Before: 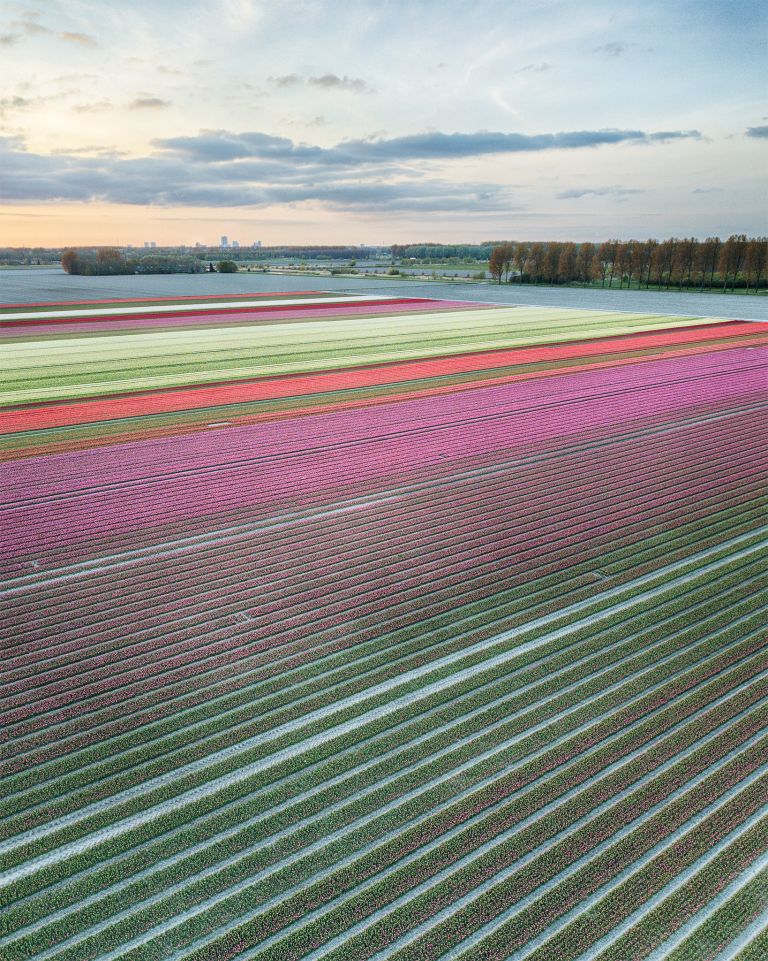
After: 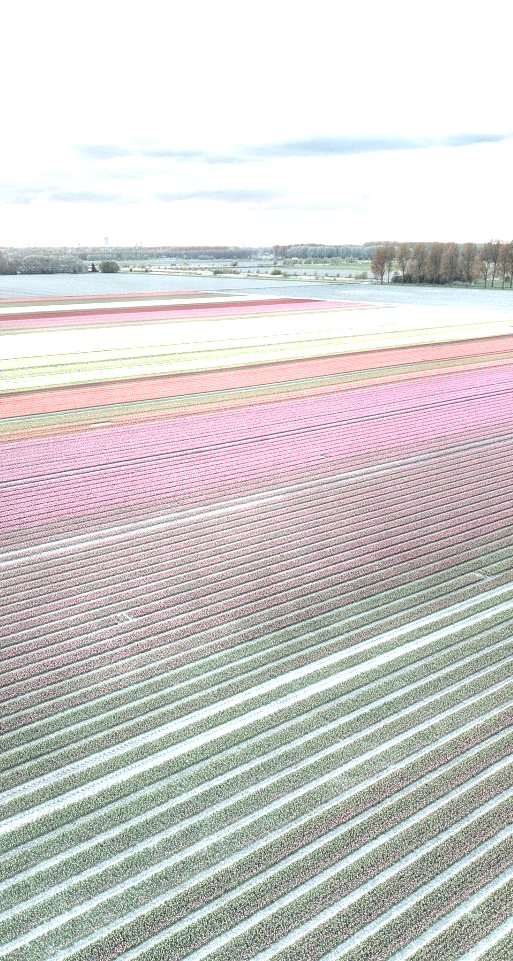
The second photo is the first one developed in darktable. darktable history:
crop: left 15.374%, right 17.816%
exposure: black level correction 0, exposure 1.2 EV, compensate highlight preservation false
contrast brightness saturation: brightness 0.184, saturation -0.509
